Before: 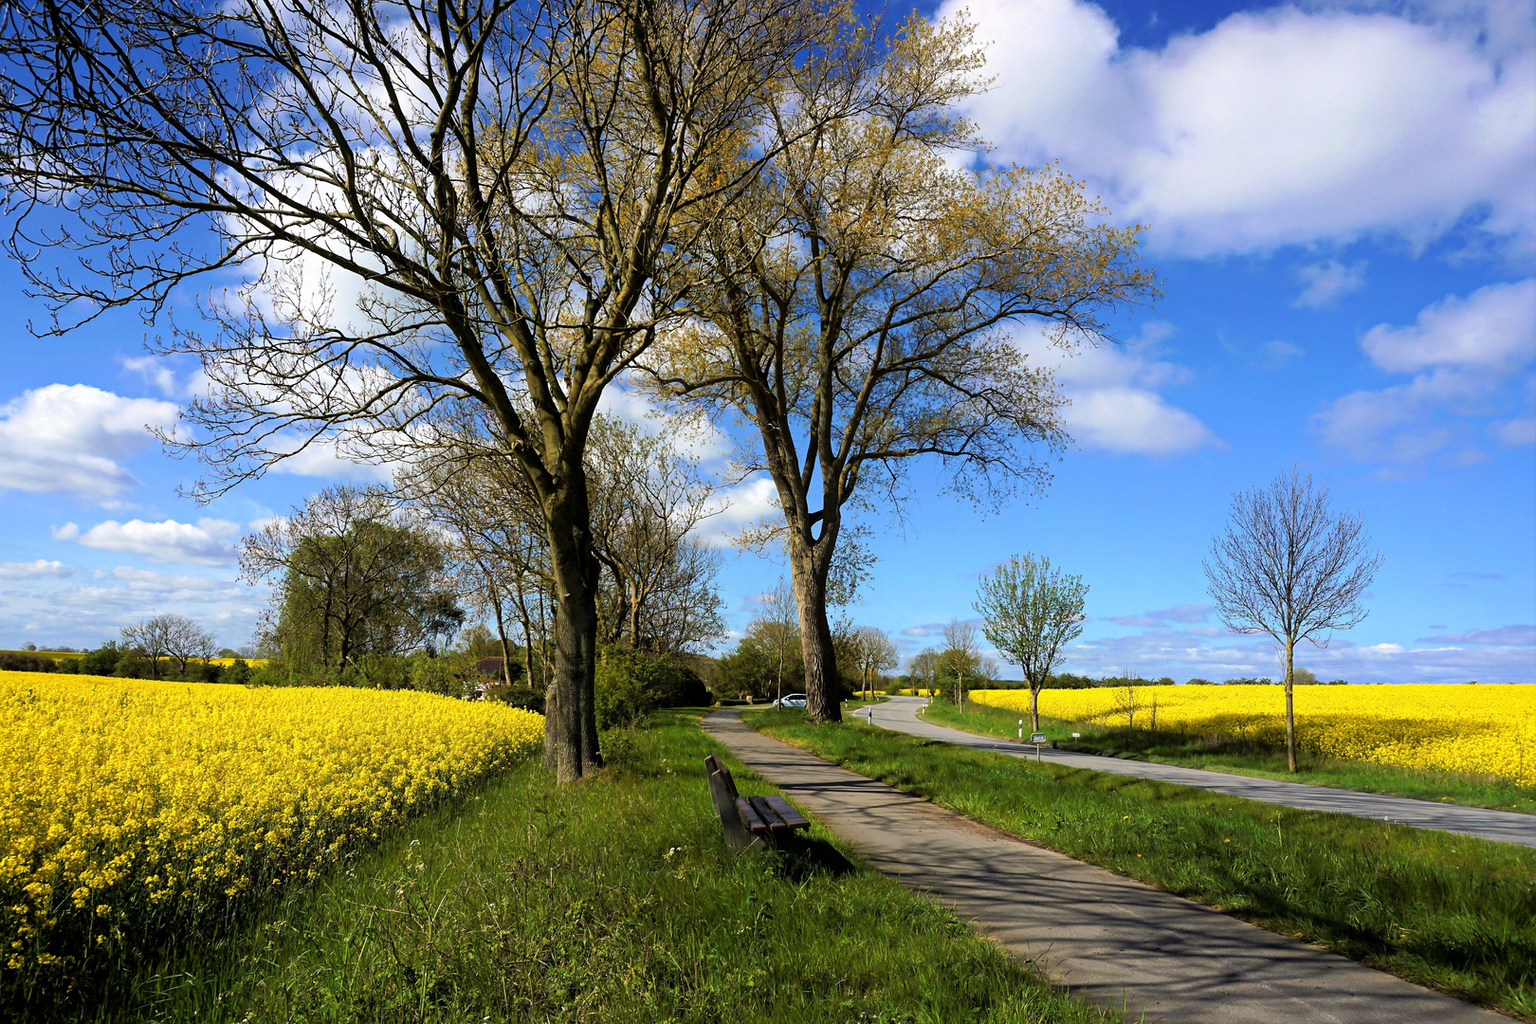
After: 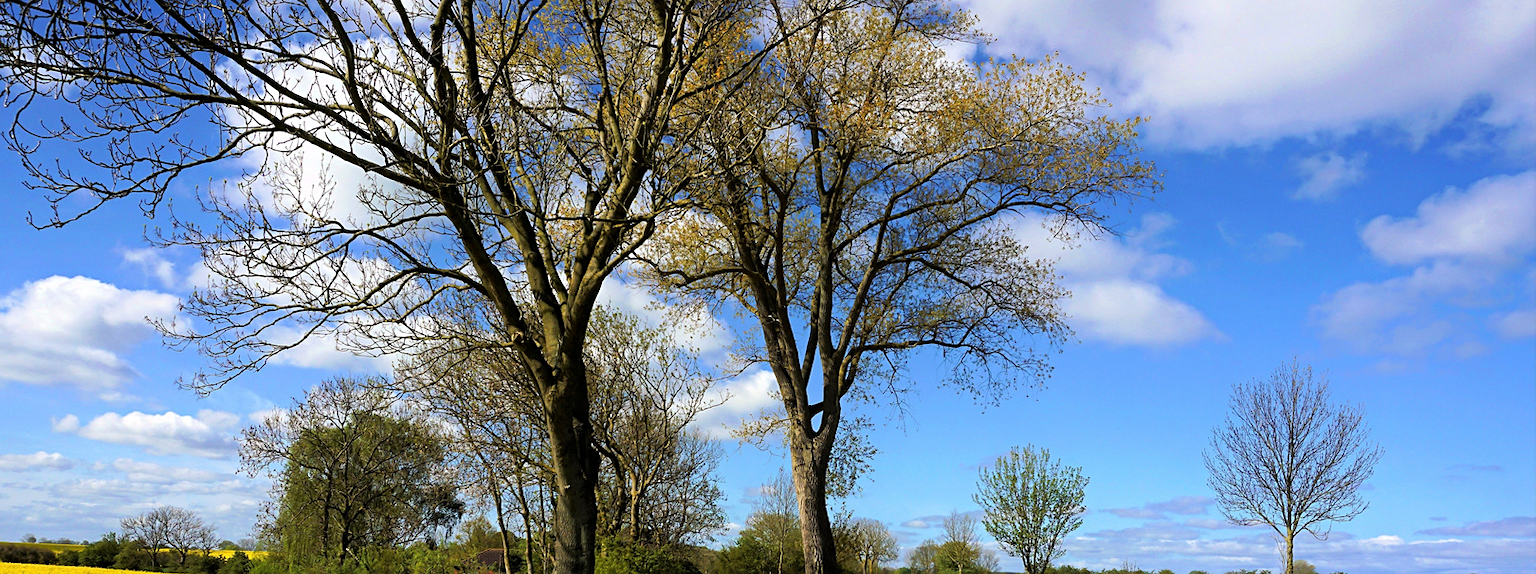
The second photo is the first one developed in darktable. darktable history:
sharpen: amount 0.2
crop and rotate: top 10.605%, bottom 33.274%
